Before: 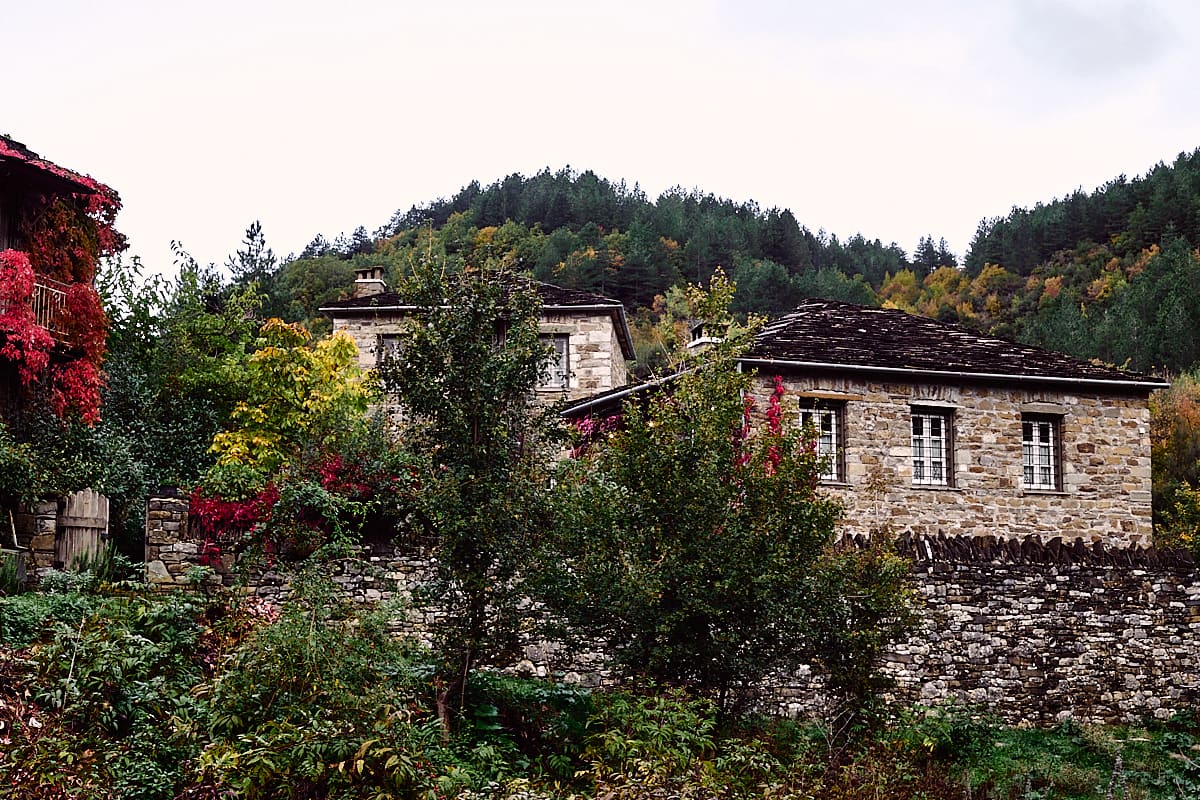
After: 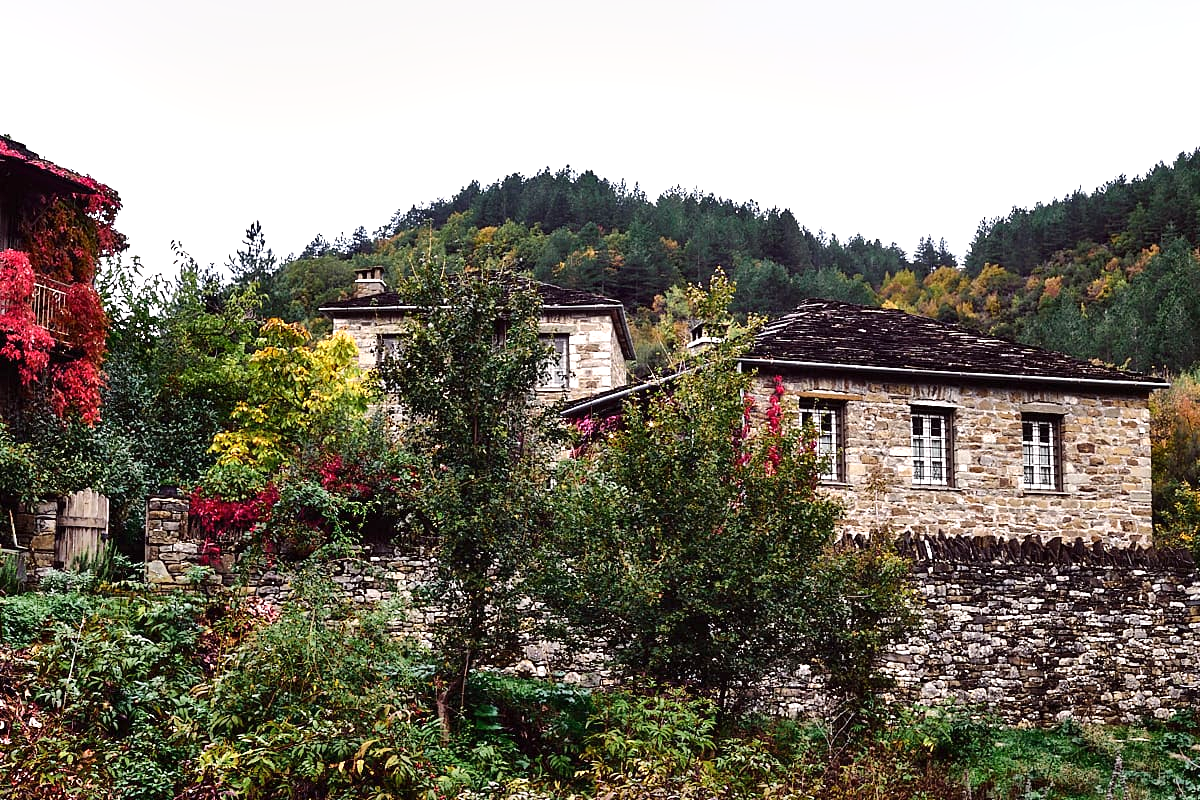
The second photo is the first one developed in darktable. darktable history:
exposure: exposure 0.496 EV, compensate highlight preservation false
shadows and highlights: soften with gaussian
